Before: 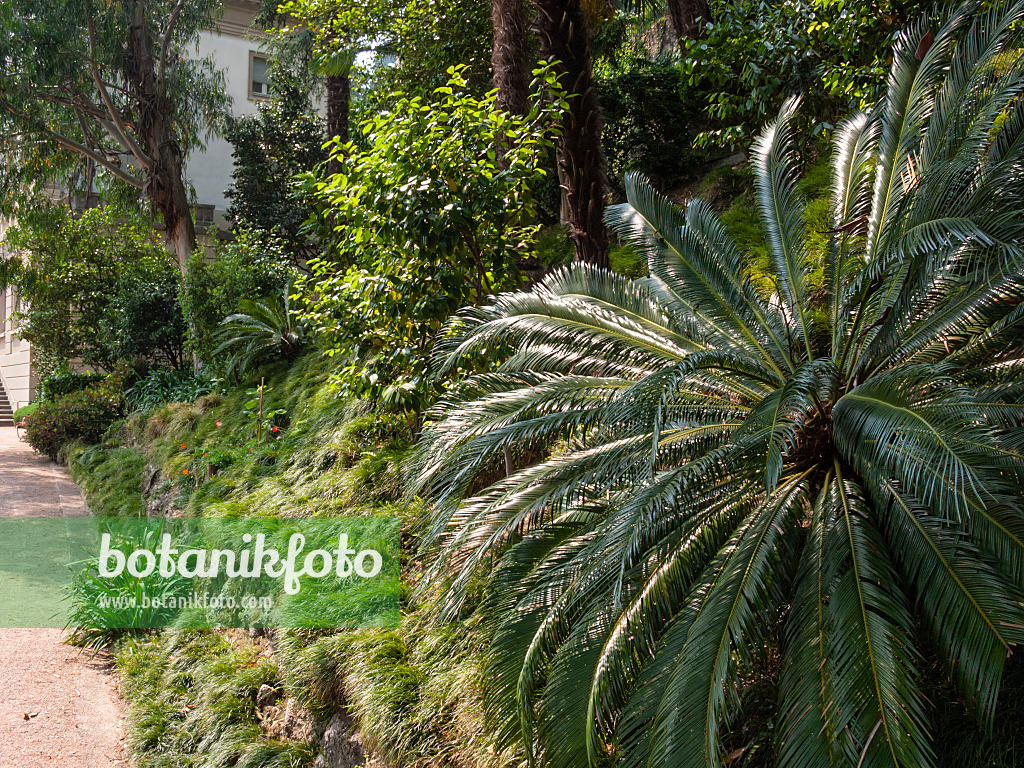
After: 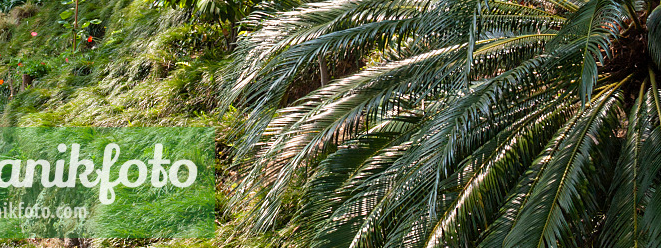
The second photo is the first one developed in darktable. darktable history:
crop: left 18.111%, top 50.881%, right 17.269%, bottom 16.822%
